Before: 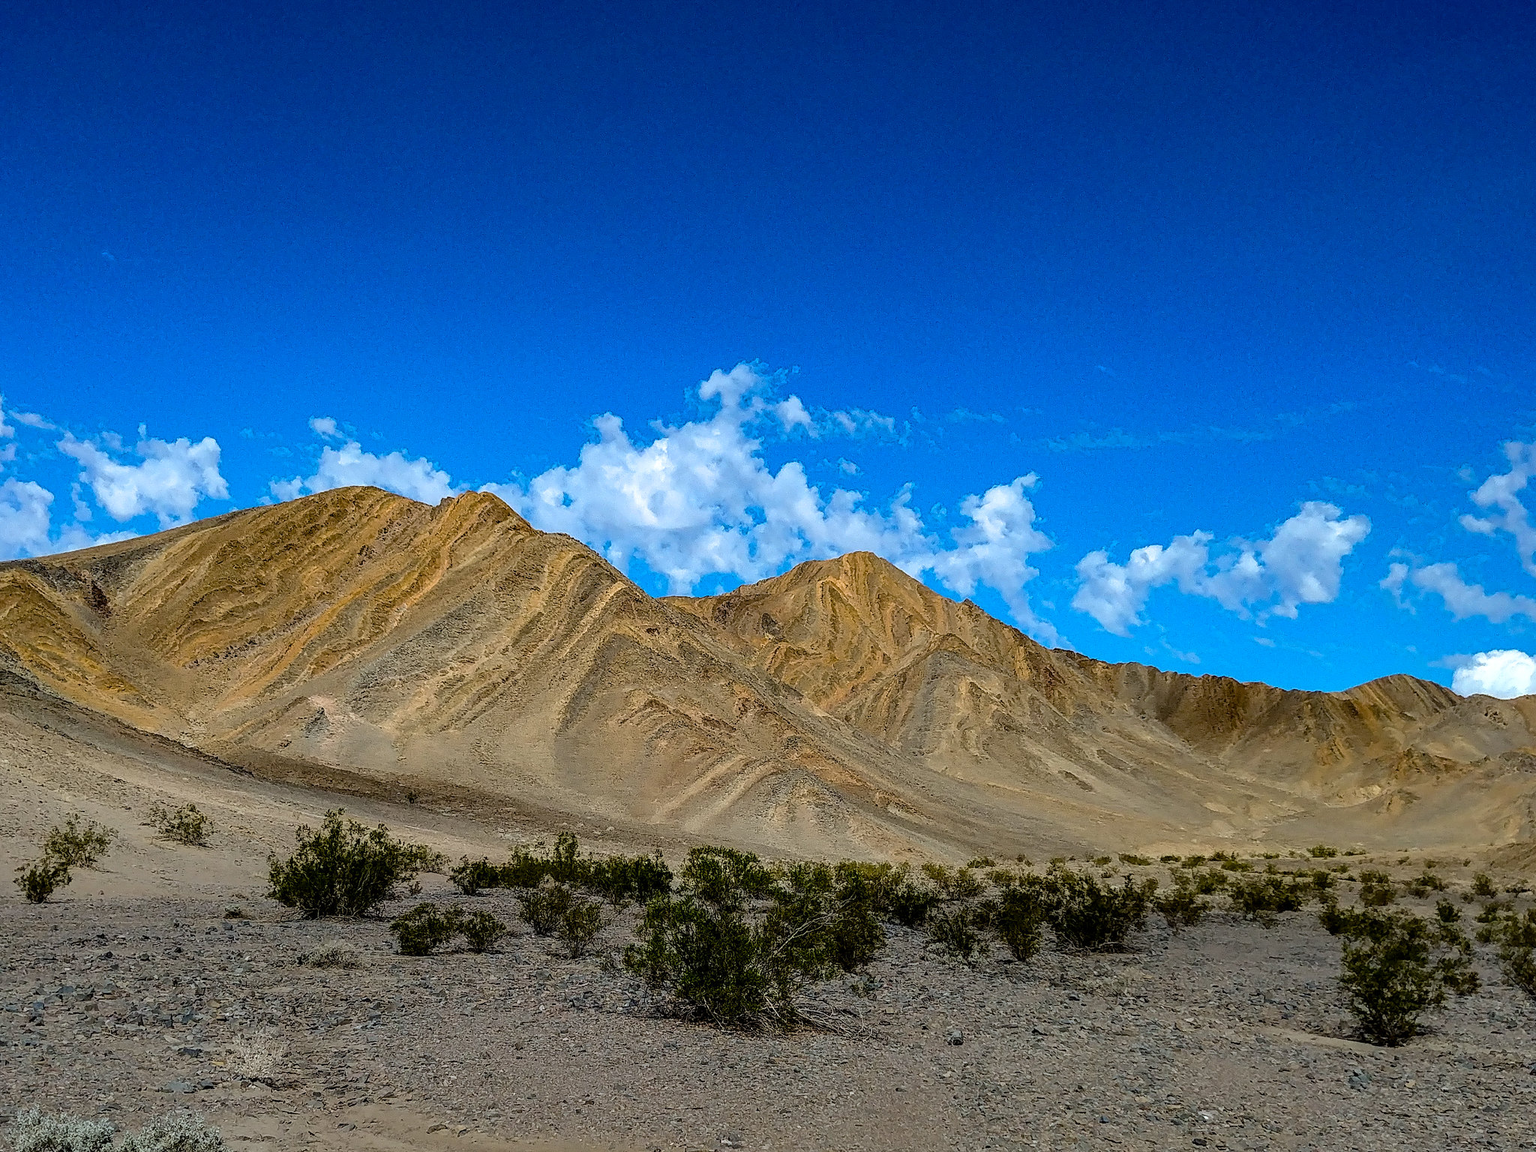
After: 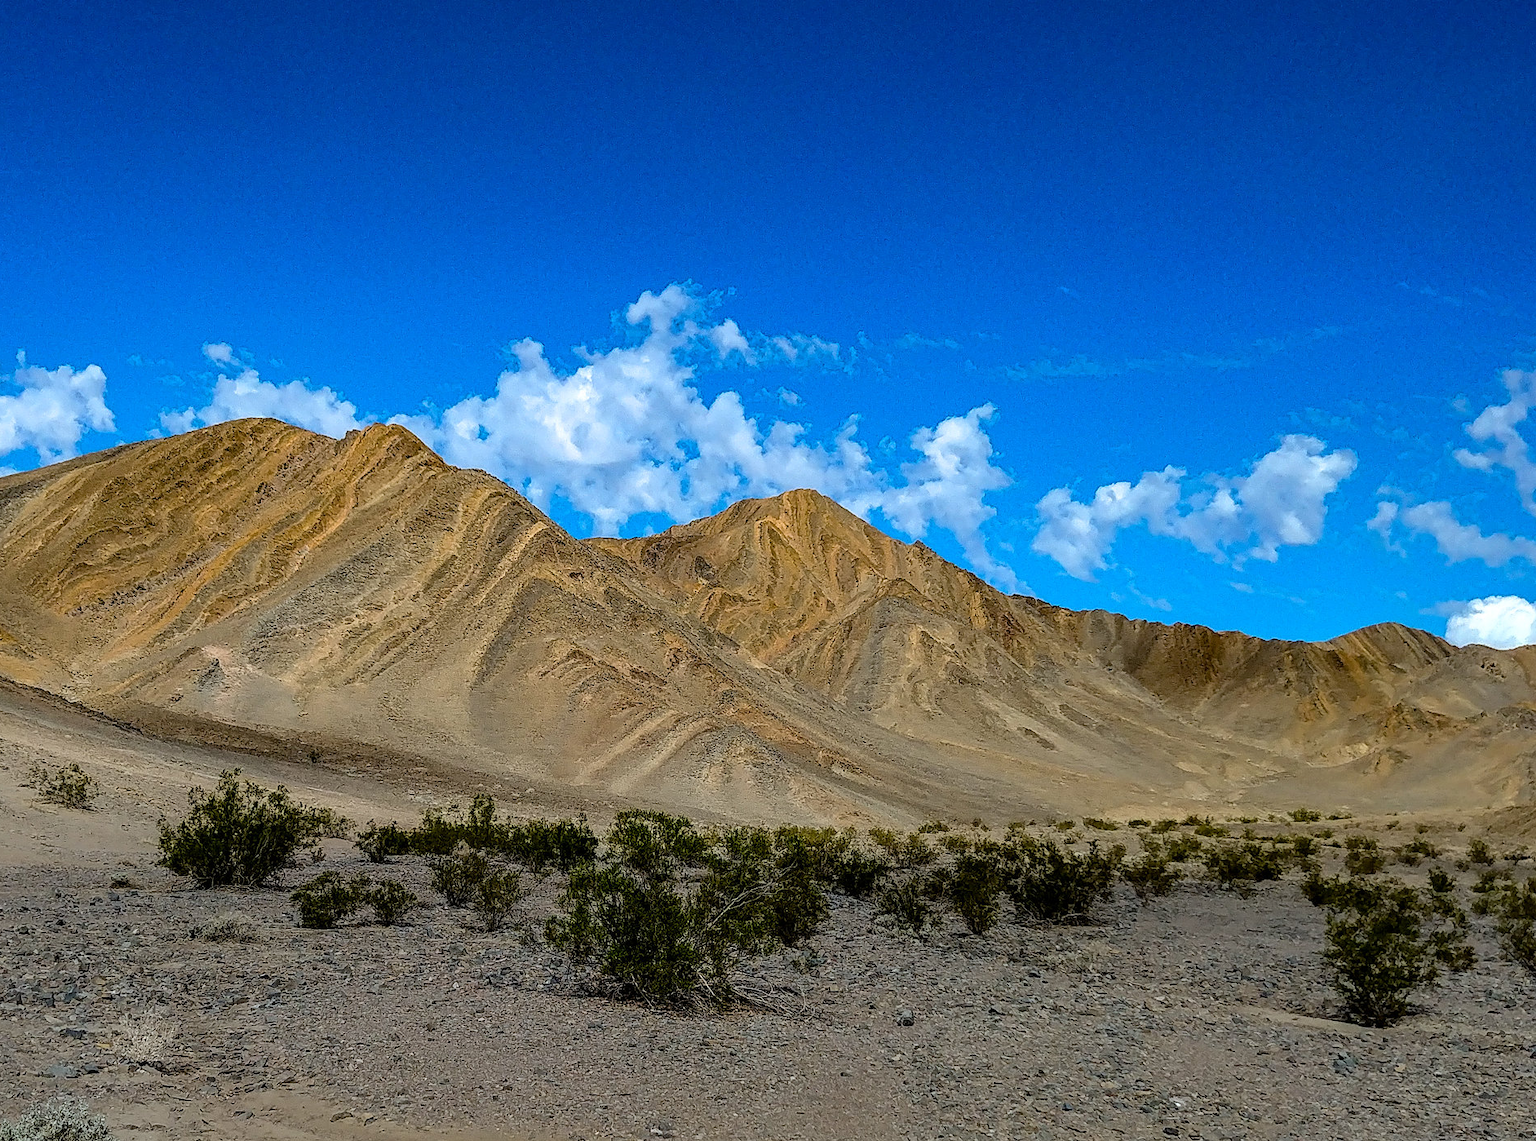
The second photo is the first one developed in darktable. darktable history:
crop and rotate: left 8.02%, top 8.854%
